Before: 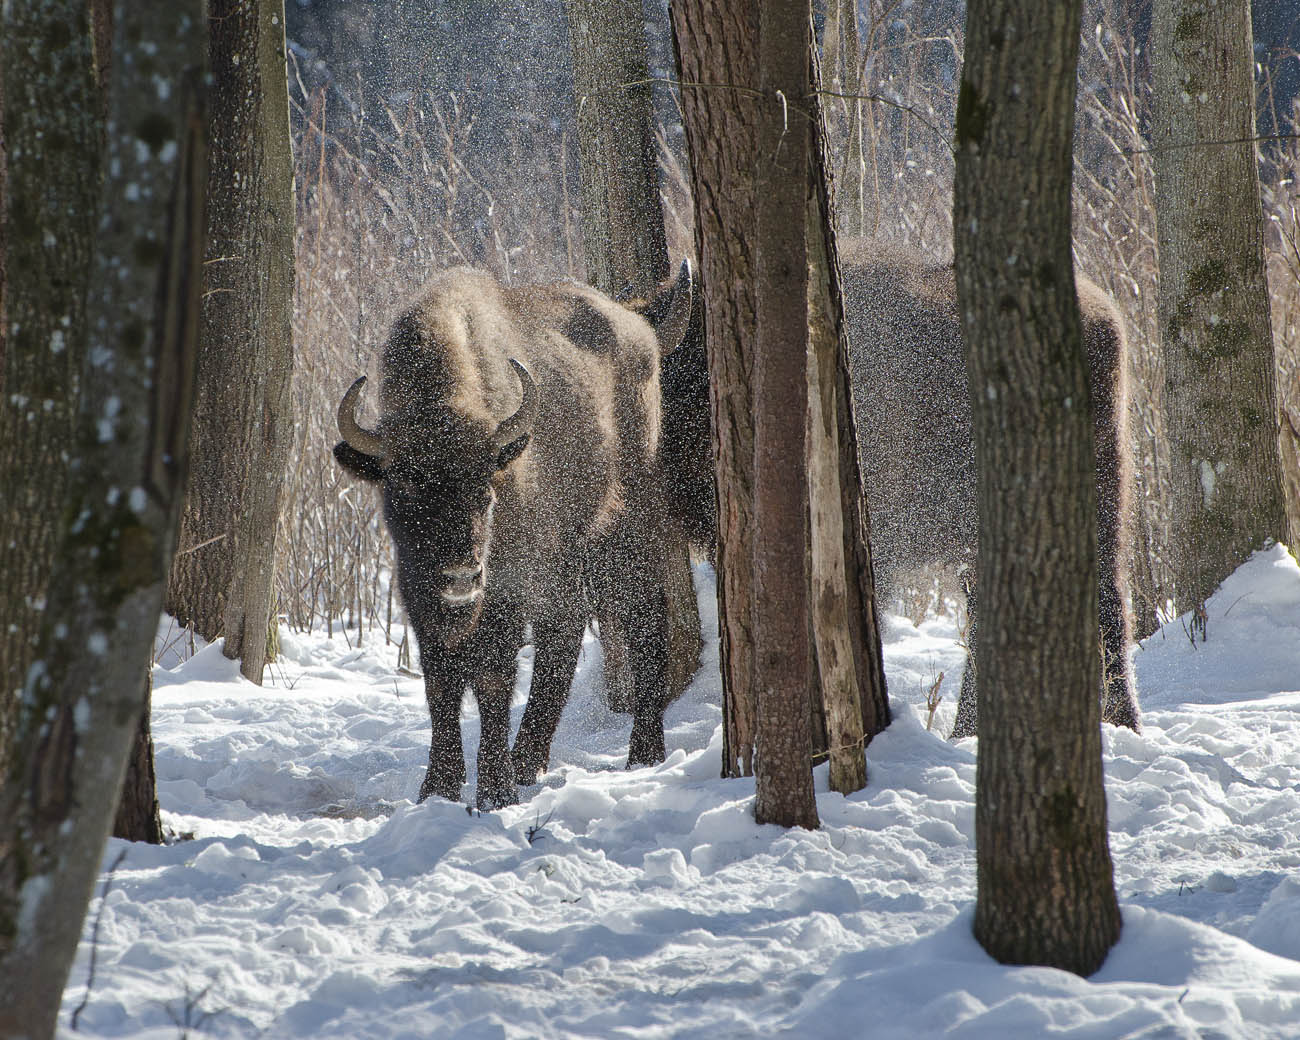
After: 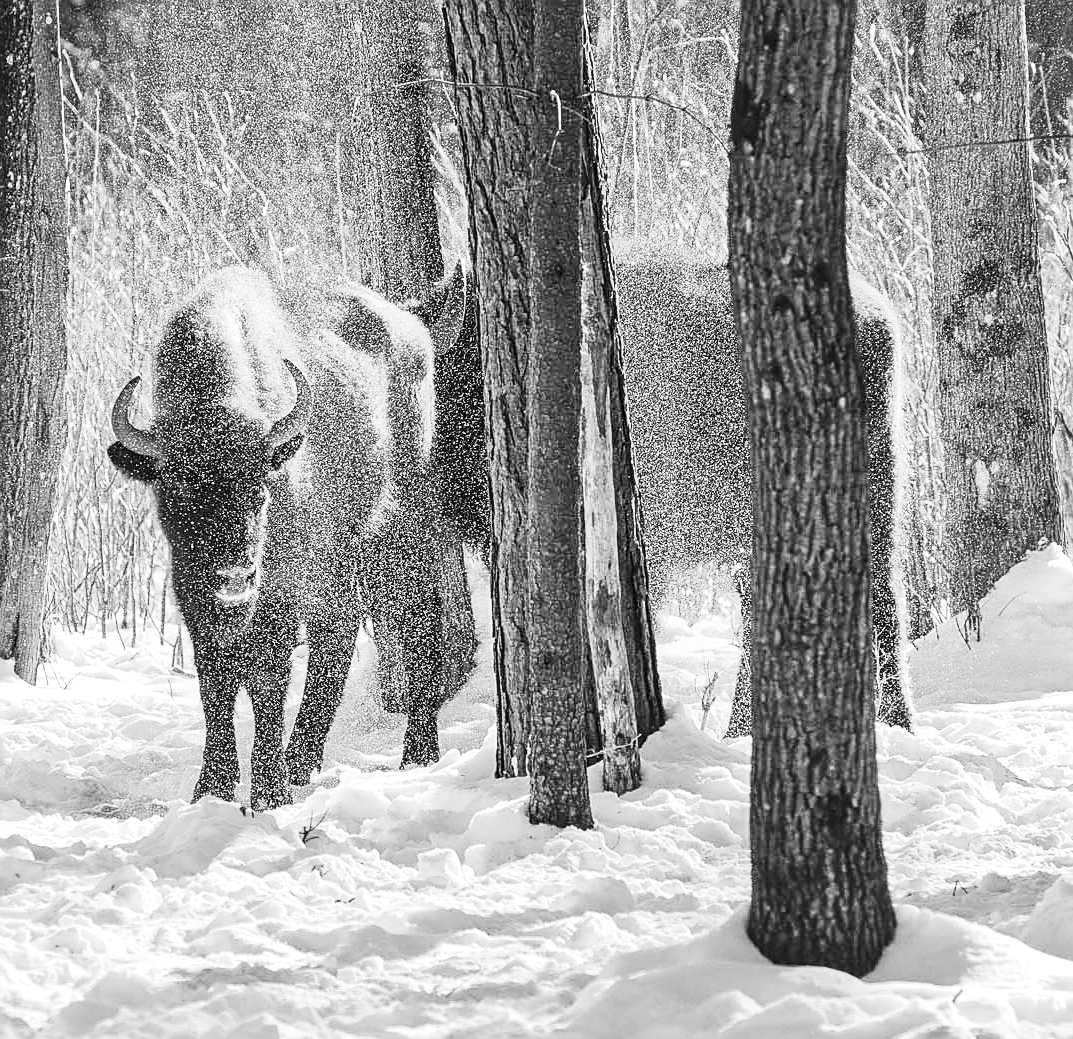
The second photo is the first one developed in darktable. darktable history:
crop: left 17.415%, bottom 0.046%
contrast brightness saturation: contrast 0.533, brightness 0.485, saturation -0.991
local contrast: on, module defaults
tone equalizer: -7 EV 0.155 EV, -6 EV 0.572 EV, -5 EV 1.18 EV, -4 EV 1.3 EV, -3 EV 1.16 EV, -2 EV 0.6 EV, -1 EV 0.147 EV, edges refinement/feathering 500, mask exposure compensation -1.57 EV, preserve details no
sharpen: on, module defaults
base curve: curves: ch0 [(0, 0) (0.826, 0.587) (1, 1)], preserve colors none
